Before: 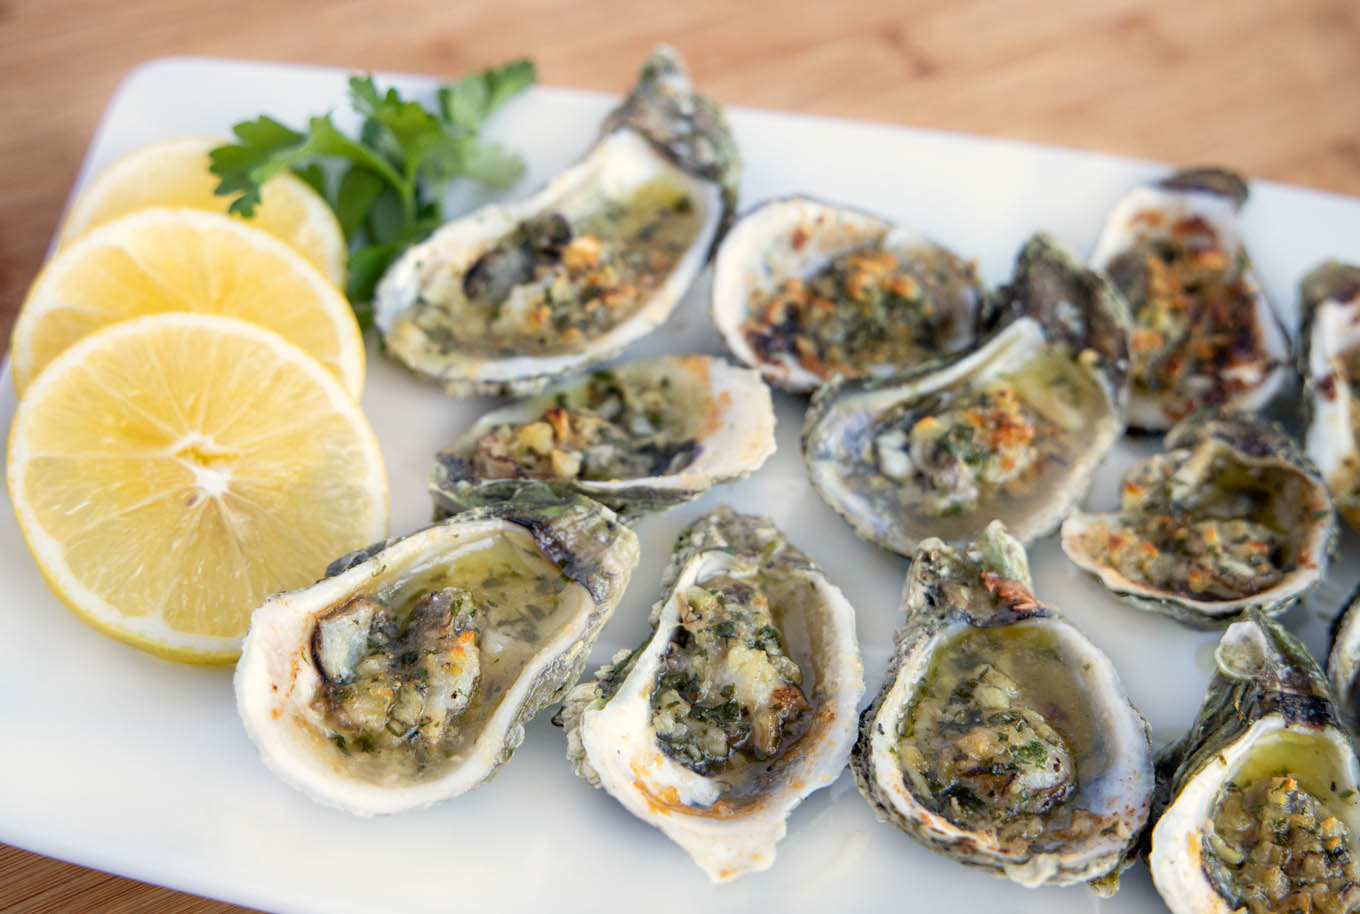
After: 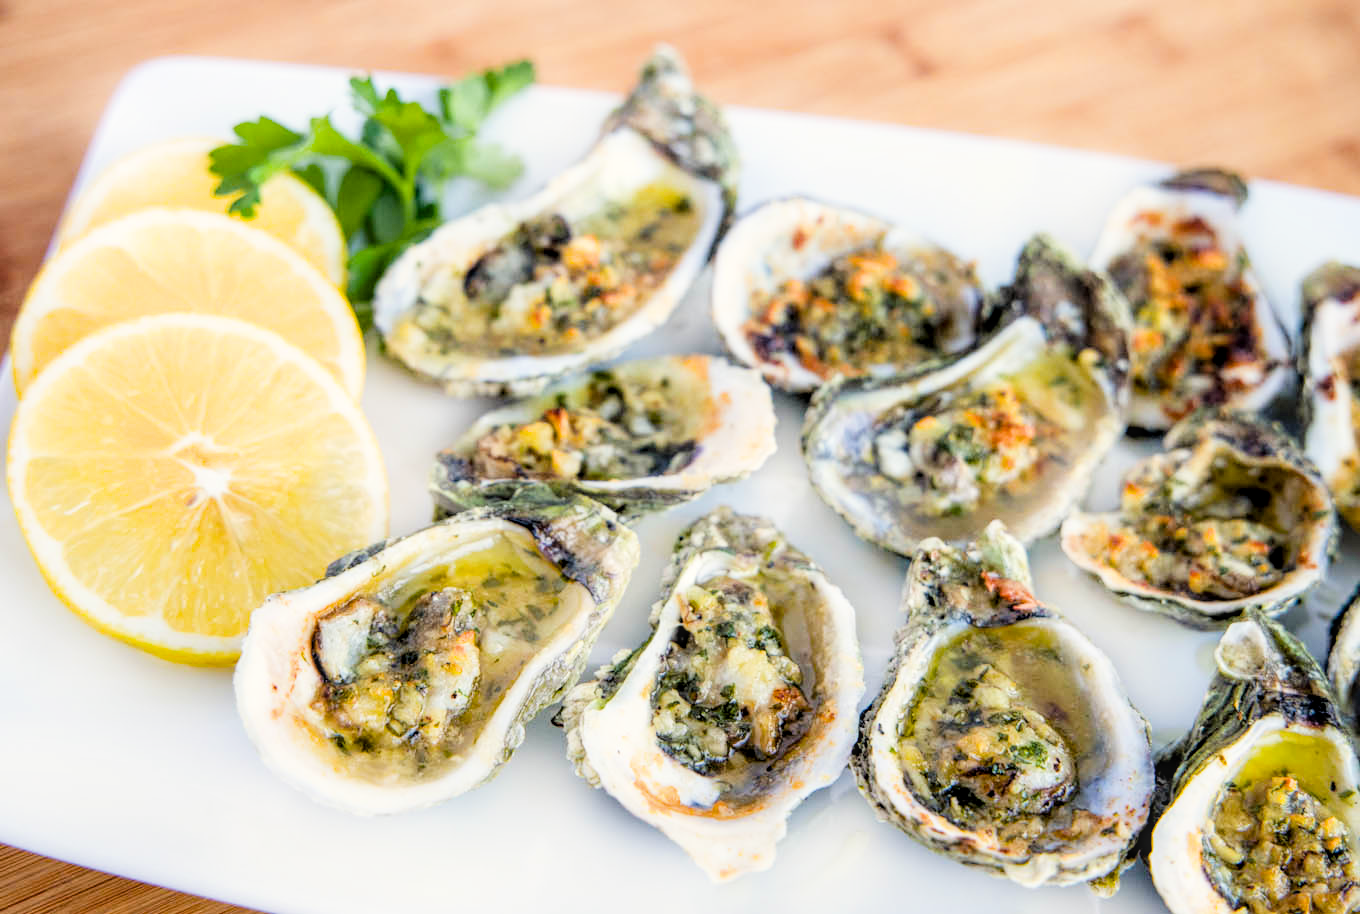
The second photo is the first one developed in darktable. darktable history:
color balance rgb: perceptual saturation grading › global saturation 20%, global vibrance 20%
filmic rgb: black relative exposure -5 EV, hardness 2.88, contrast 1.2, highlights saturation mix -30%
exposure: black level correction 0, exposure 0.9 EV, compensate exposure bias true, compensate highlight preservation false
local contrast: on, module defaults
